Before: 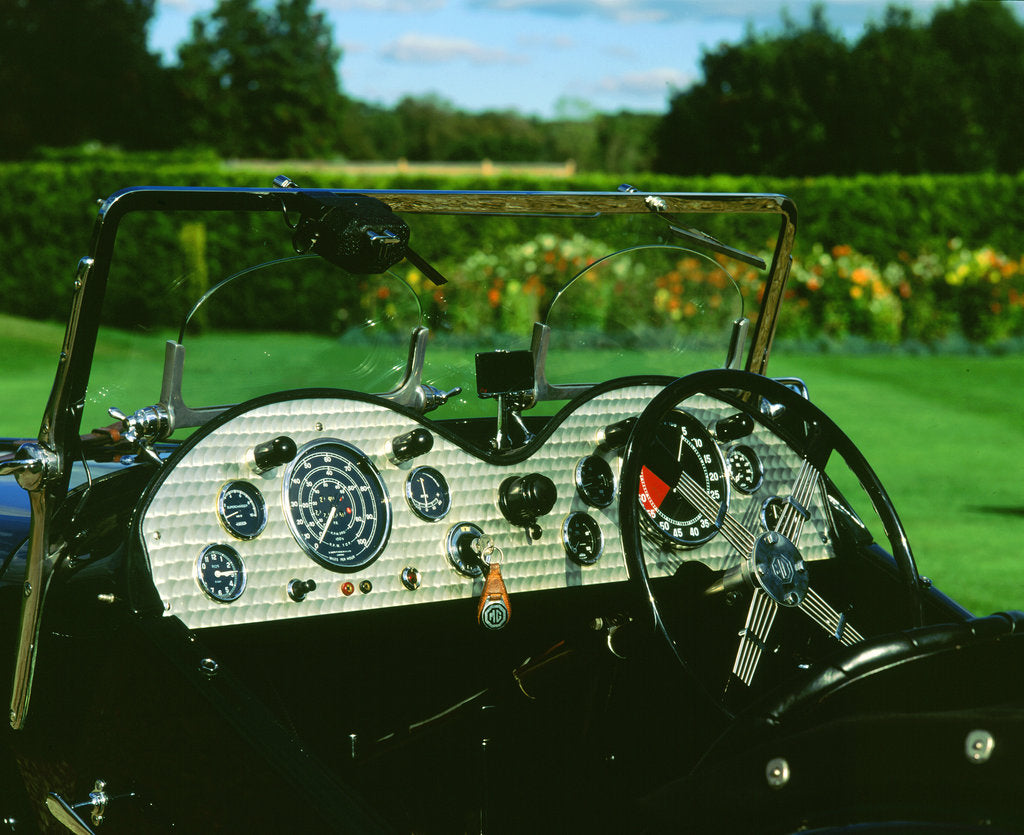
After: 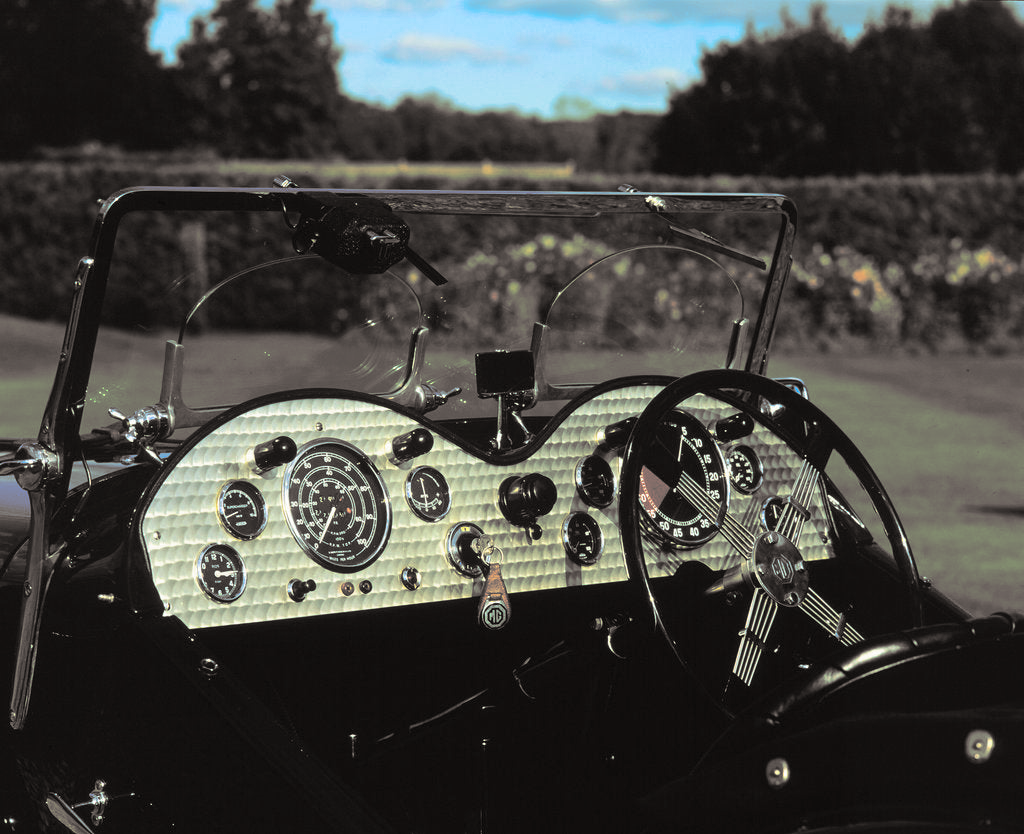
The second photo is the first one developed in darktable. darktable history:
crop: bottom 0.071%
split-toning: shadows › hue 26°, shadows › saturation 0.09, highlights › hue 40°, highlights › saturation 0.18, balance -63, compress 0%
color balance rgb: linear chroma grading › global chroma 10%, perceptual saturation grading › global saturation 30%, global vibrance 10%
